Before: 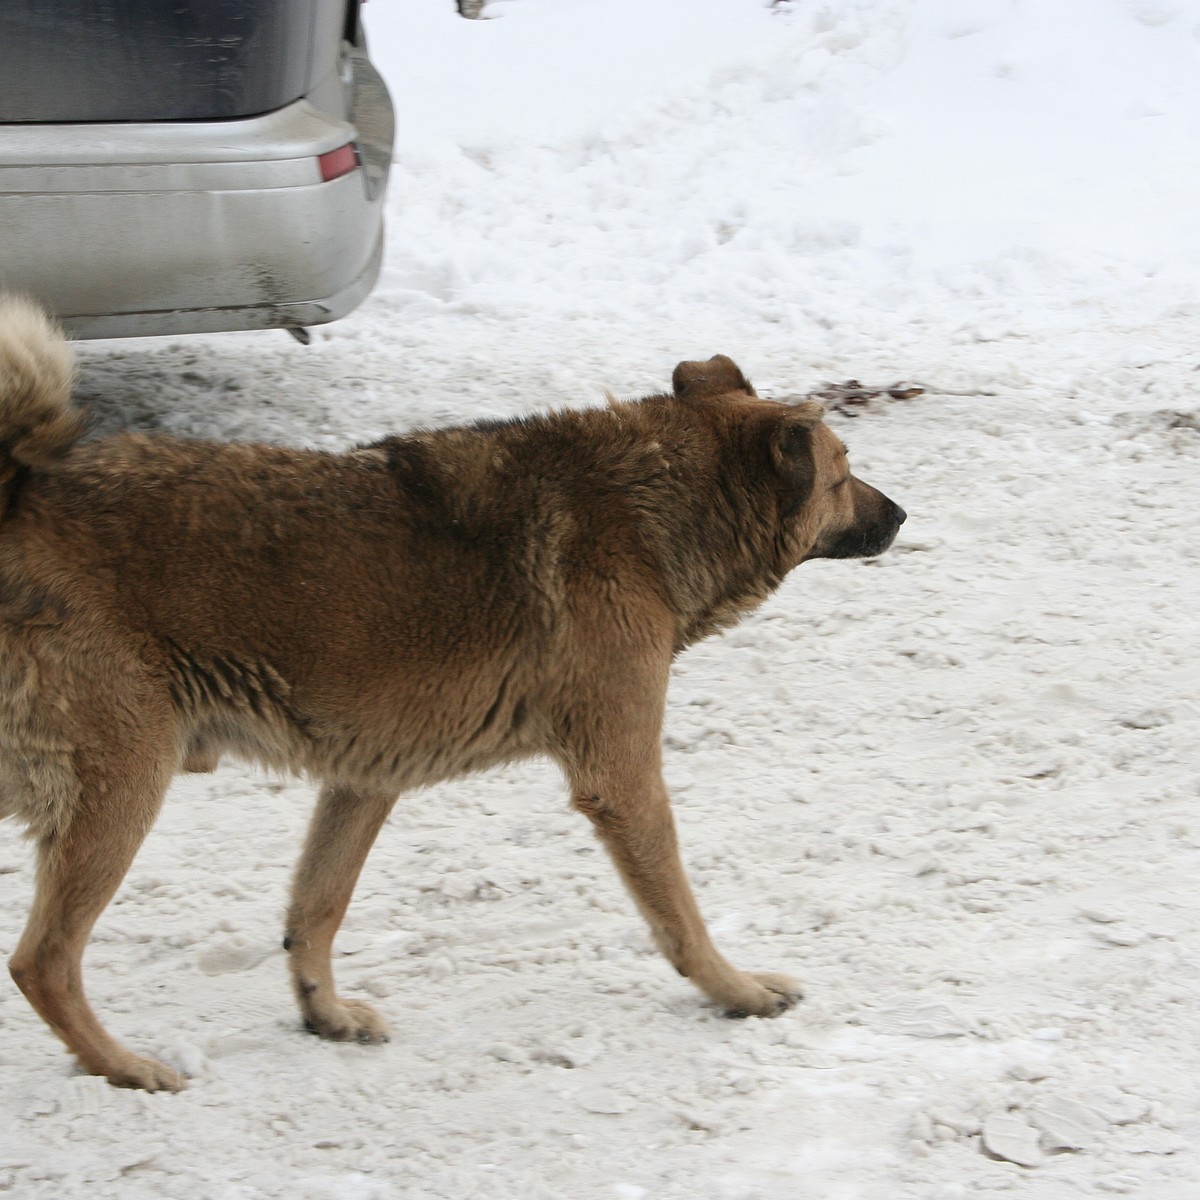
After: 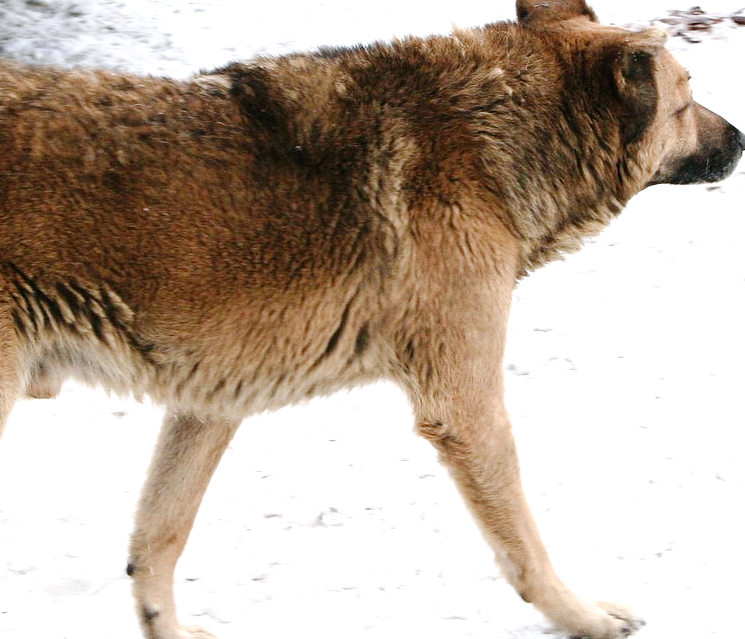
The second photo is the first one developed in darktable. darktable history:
color calibration: illuminant as shot in camera, x 0.358, y 0.373, temperature 4628.91 K, saturation algorithm version 1 (2020)
crop: left 13.158%, top 31.227%, right 24.735%, bottom 15.517%
exposure: black level correction 0, exposure 1.103 EV, compensate highlight preservation false
tone curve: curves: ch0 [(0, 0) (0.003, 0) (0.011, 0.001) (0.025, 0.003) (0.044, 0.005) (0.069, 0.012) (0.1, 0.023) (0.136, 0.039) (0.177, 0.088) (0.224, 0.15) (0.277, 0.24) (0.335, 0.337) (0.399, 0.437) (0.468, 0.535) (0.543, 0.629) (0.623, 0.71) (0.709, 0.782) (0.801, 0.856) (0.898, 0.94) (1, 1)], preserve colors none
